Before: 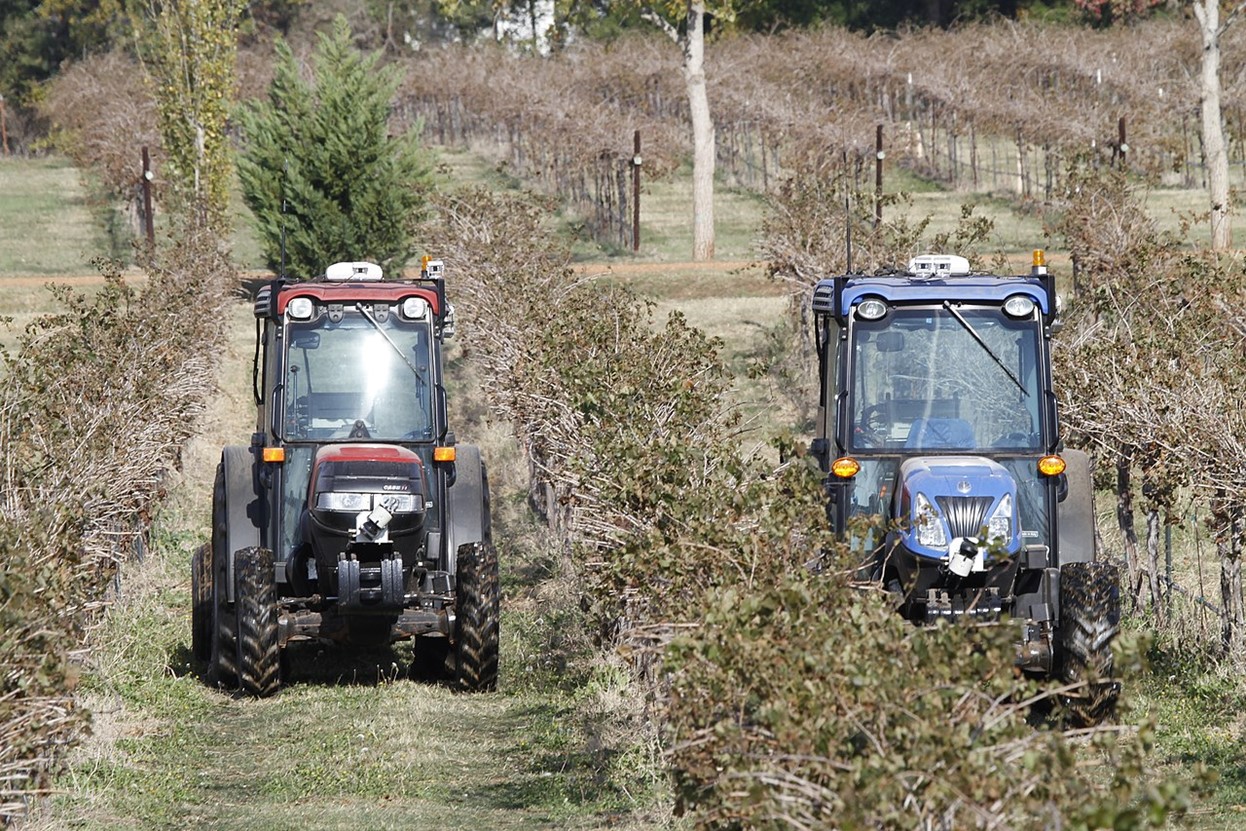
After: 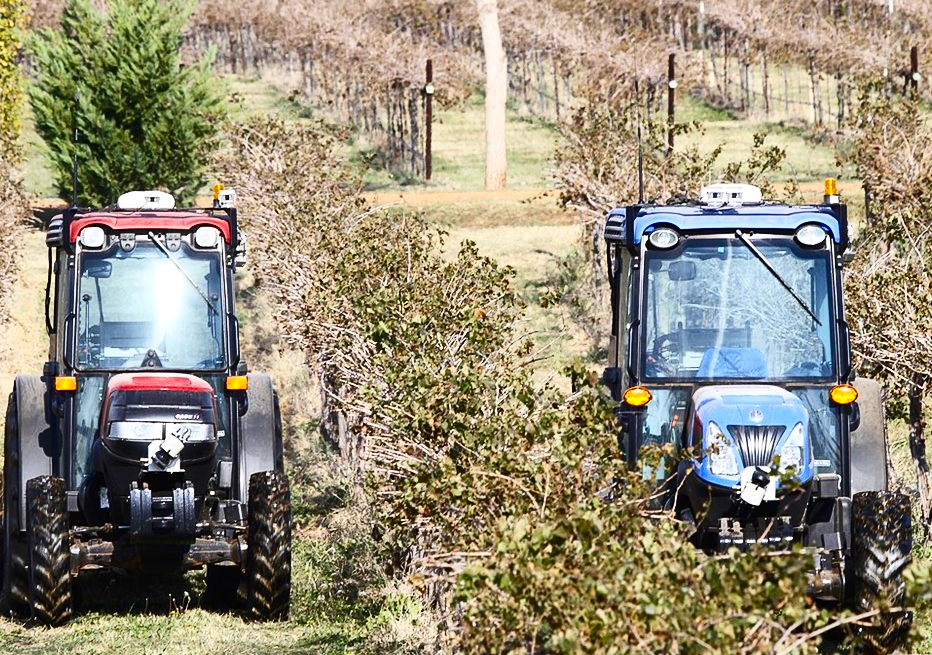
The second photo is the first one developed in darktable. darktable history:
crop: left 16.768%, top 8.653%, right 8.362%, bottom 12.485%
contrast brightness saturation: contrast 0.4, brightness 0.1, saturation 0.21
color balance rgb: perceptual saturation grading › global saturation 30%, global vibrance 10%
tone equalizer: -7 EV 0.13 EV, smoothing diameter 25%, edges refinement/feathering 10, preserve details guided filter
